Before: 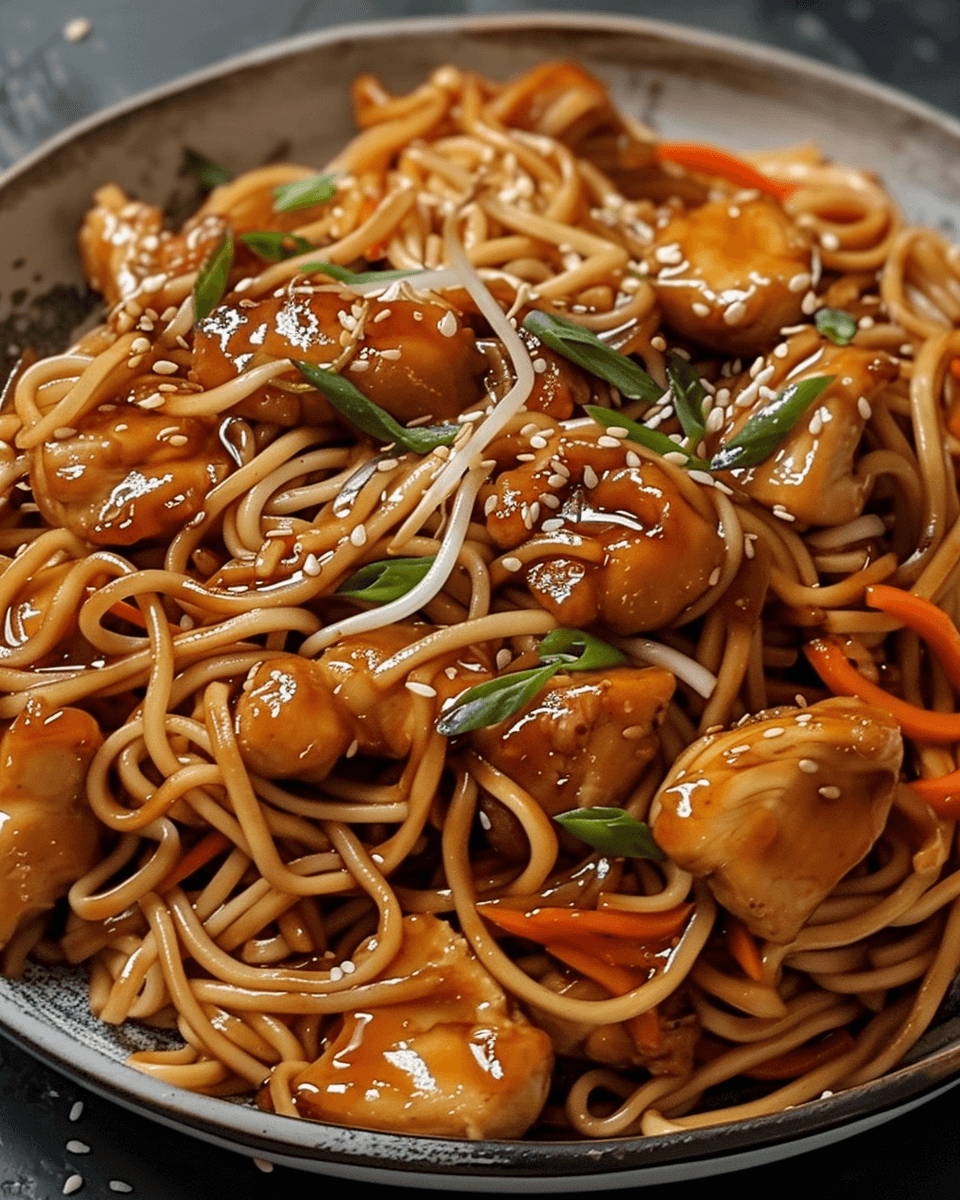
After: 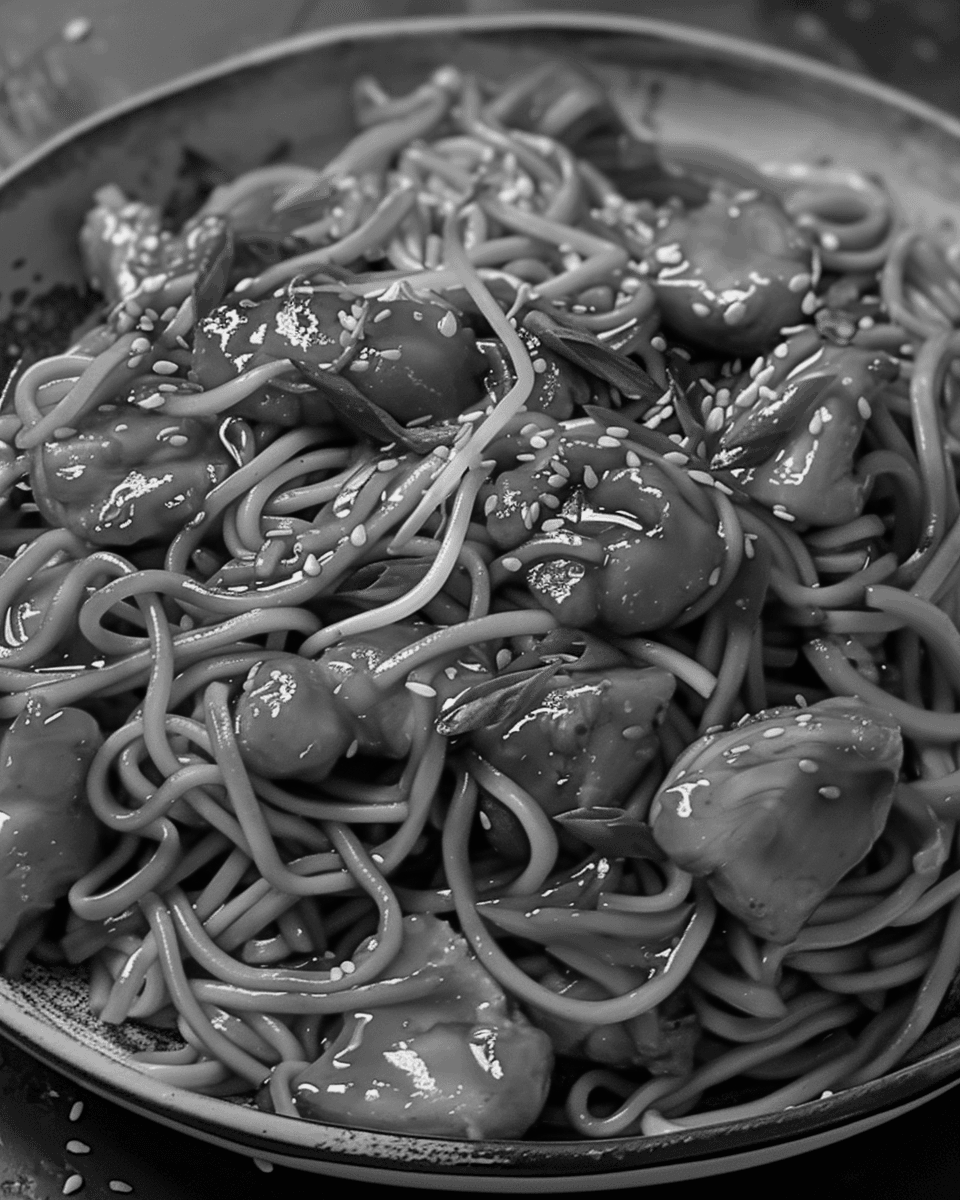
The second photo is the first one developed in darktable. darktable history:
color calibration: output gray [0.21, 0.42, 0.37, 0], gray › normalize channels true, illuminant same as pipeline (D50), adaptation XYZ, x 0.347, y 0.358, temperature 5005.81 K, gamut compression 0.006
